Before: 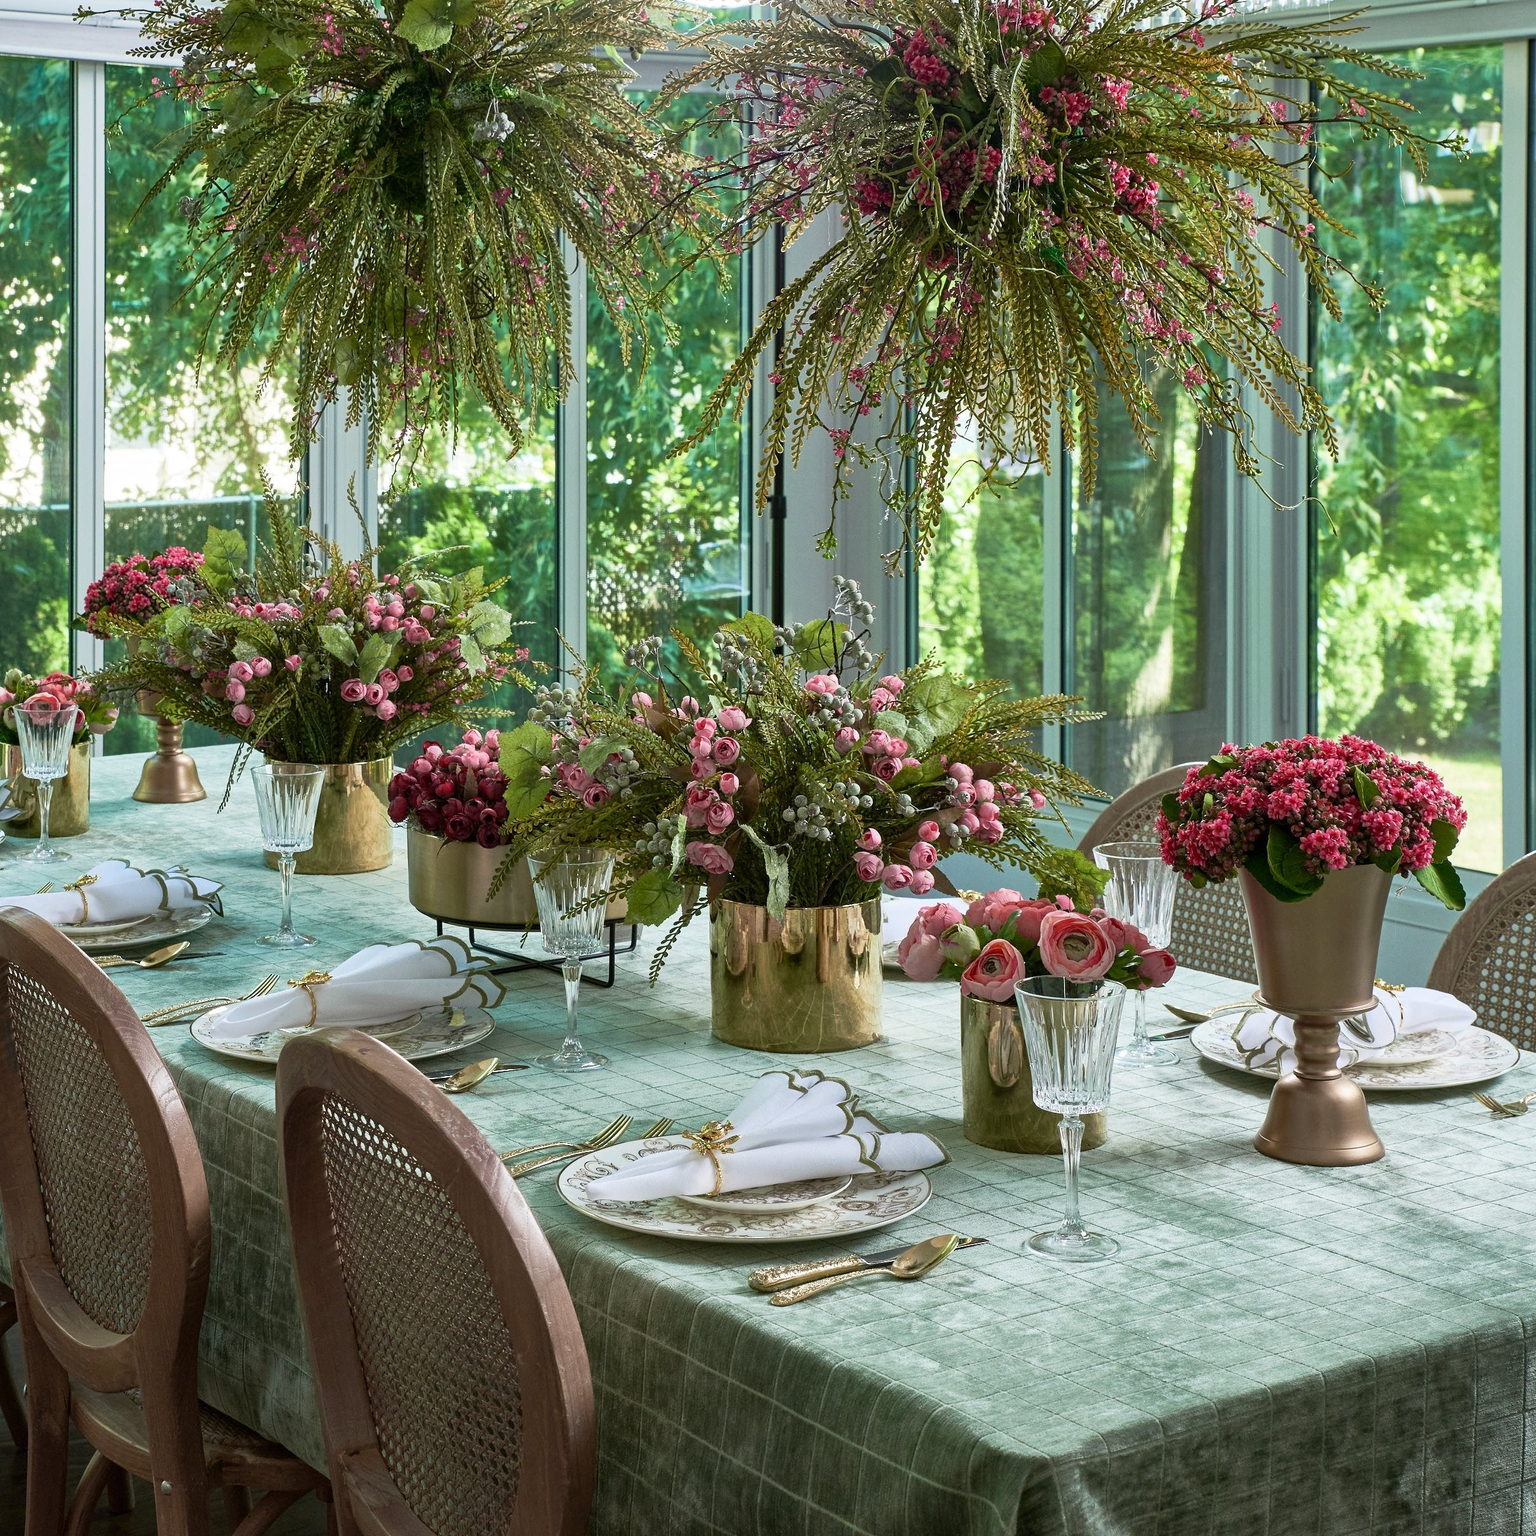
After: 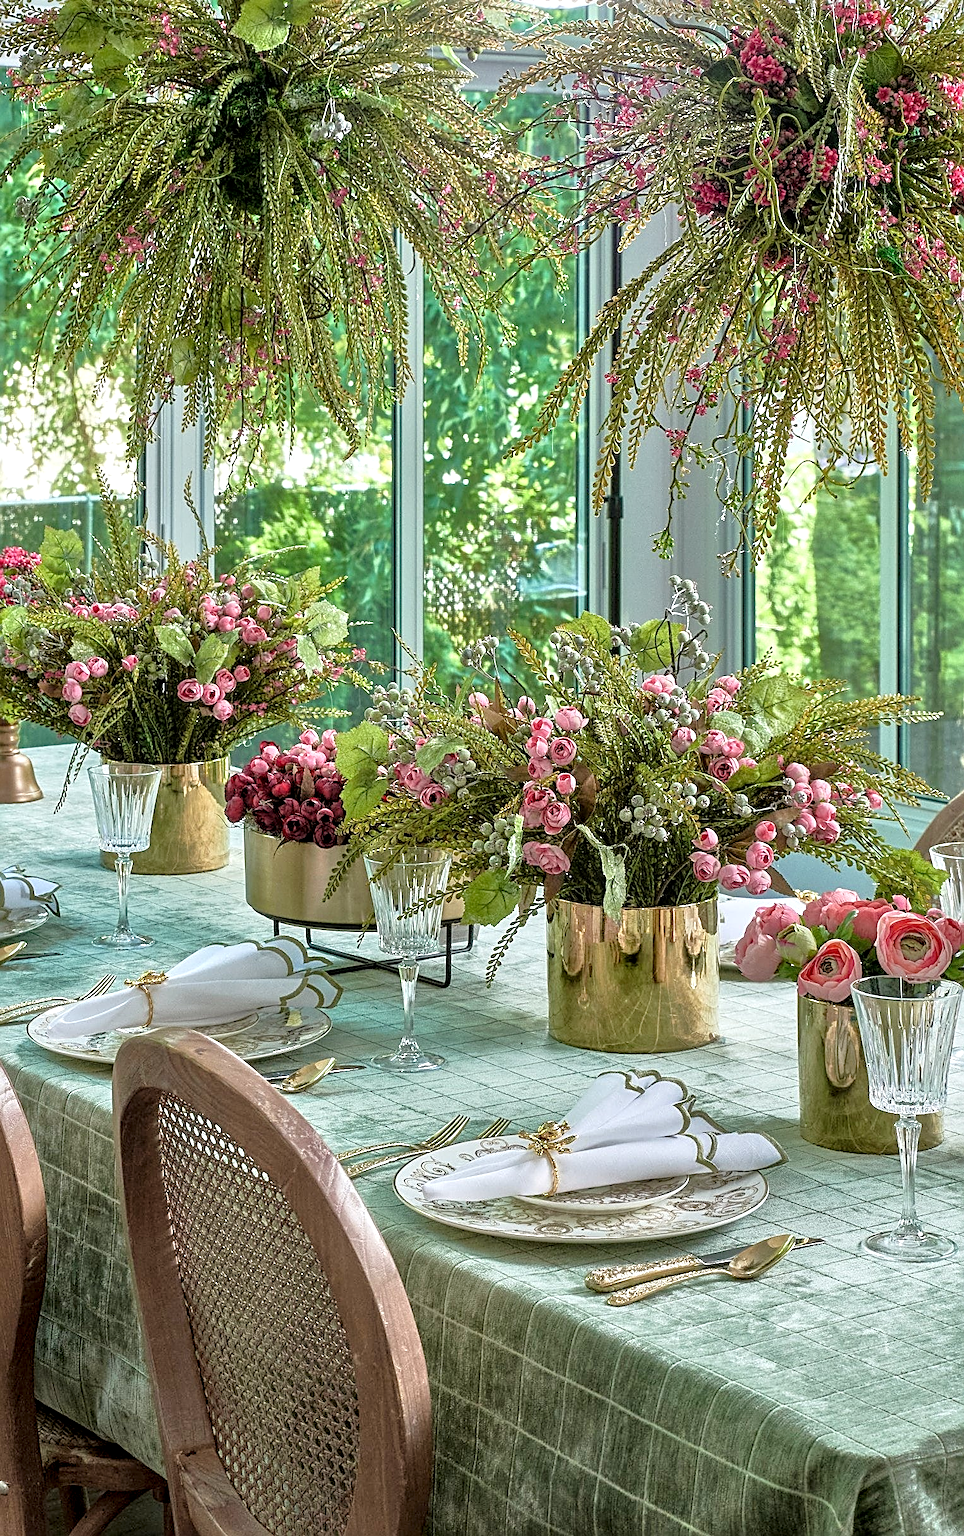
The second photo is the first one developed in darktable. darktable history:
sharpen: radius 2.543, amount 0.636
crop: left 10.644%, right 26.528%
tone equalizer: -7 EV 0.15 EV, -6 EV 0.6 EV, -5 EV 1.15 EV, -4 EV 1.33 EV, -3 EV 1.15 EV, -2 EV 0.6 EV, -1 EV 0.15 EV, mask exposure compensation -0.5 EV
local contrast: detail 130%
